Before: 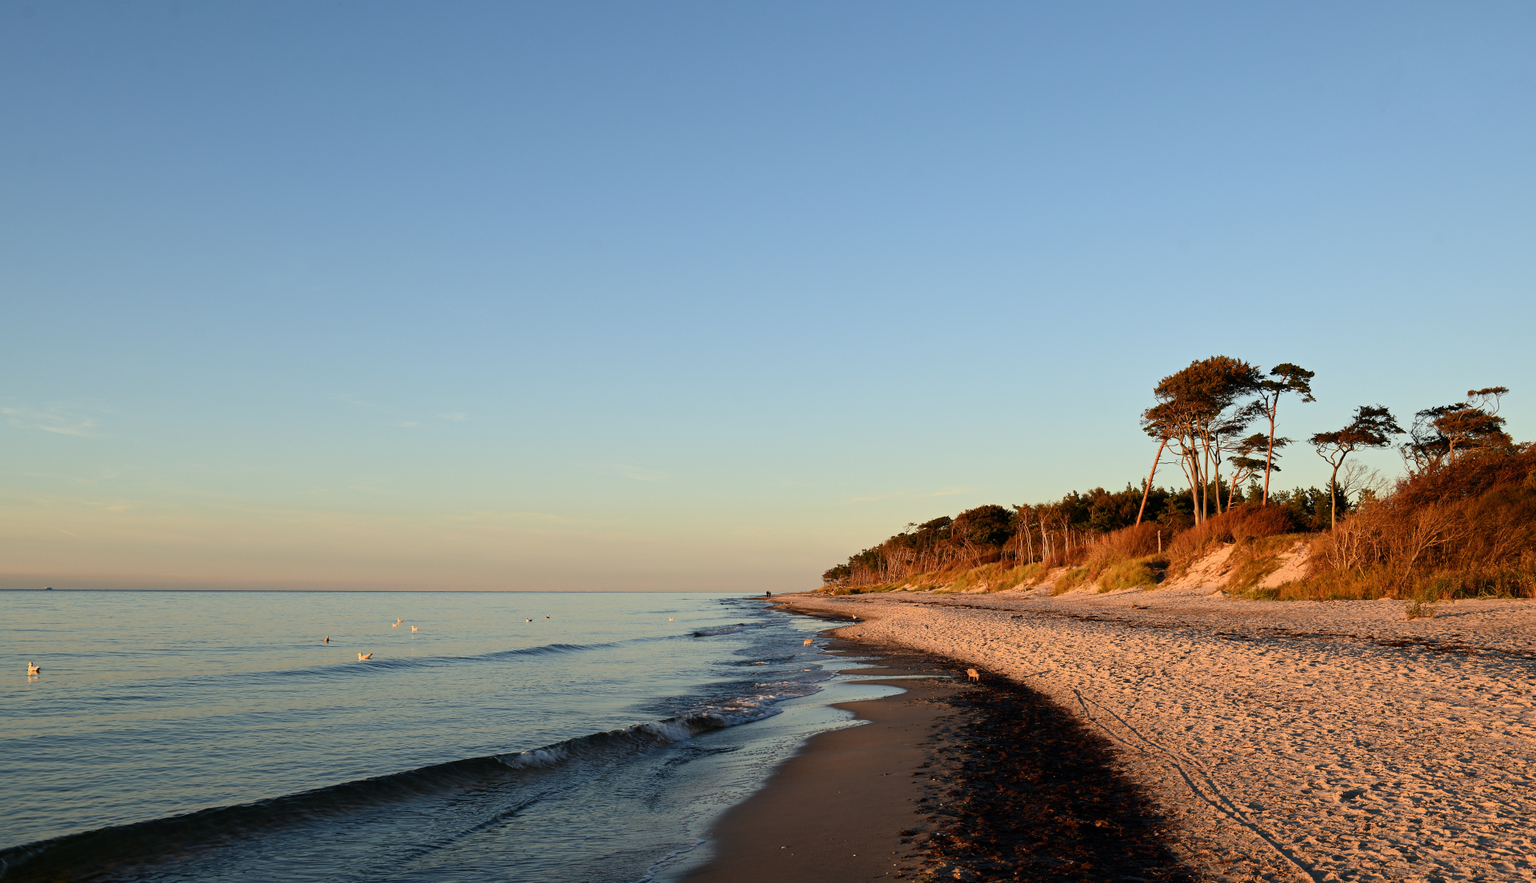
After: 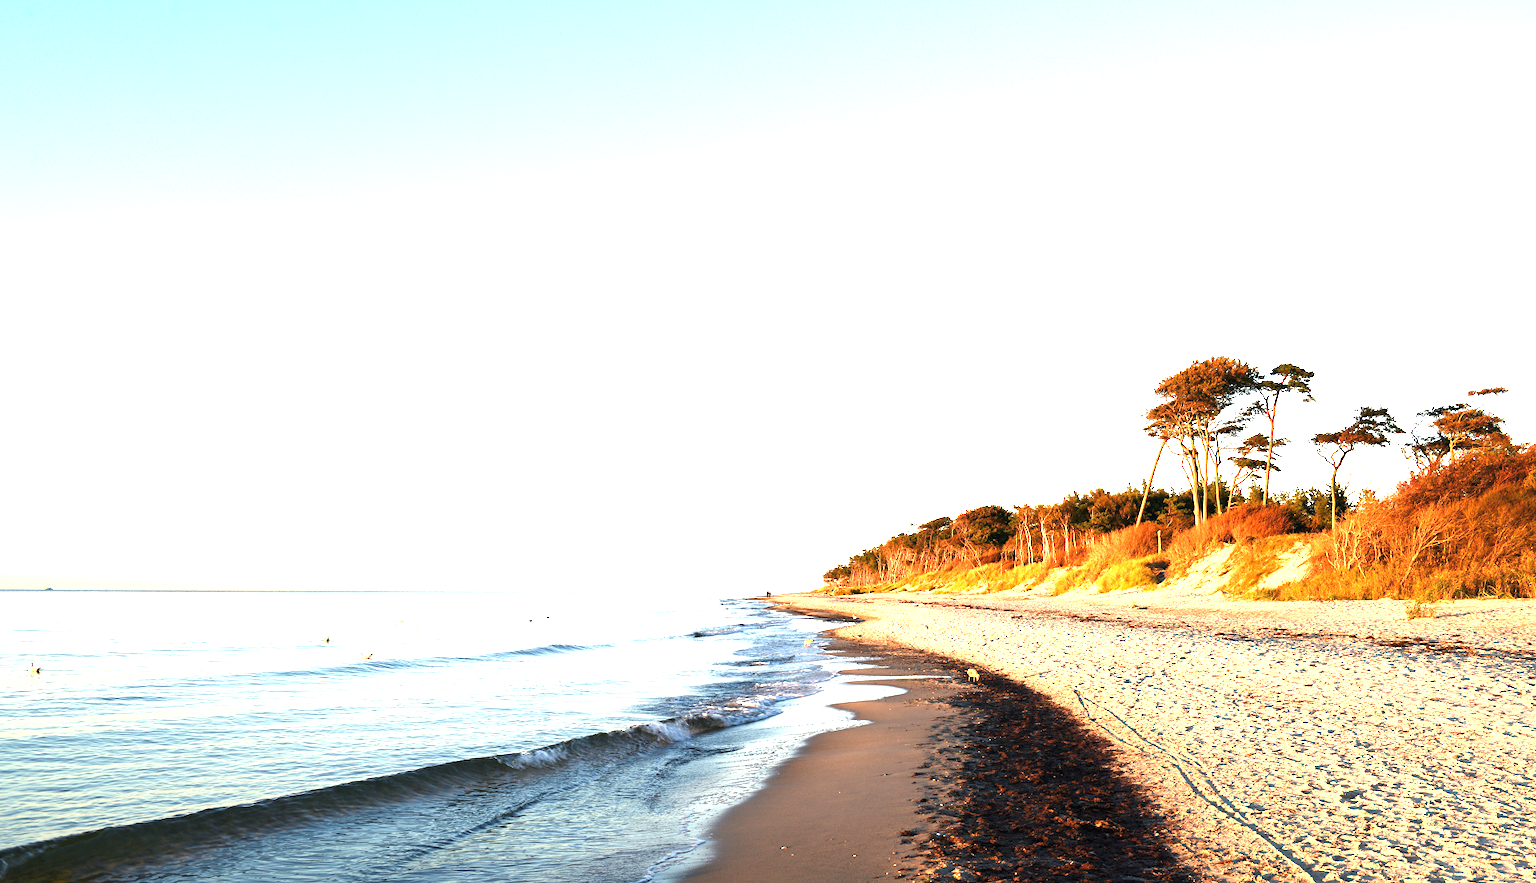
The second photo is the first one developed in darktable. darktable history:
exposure: black level correction 0, exposure 2.384 EV, compensate highlight preservation false
